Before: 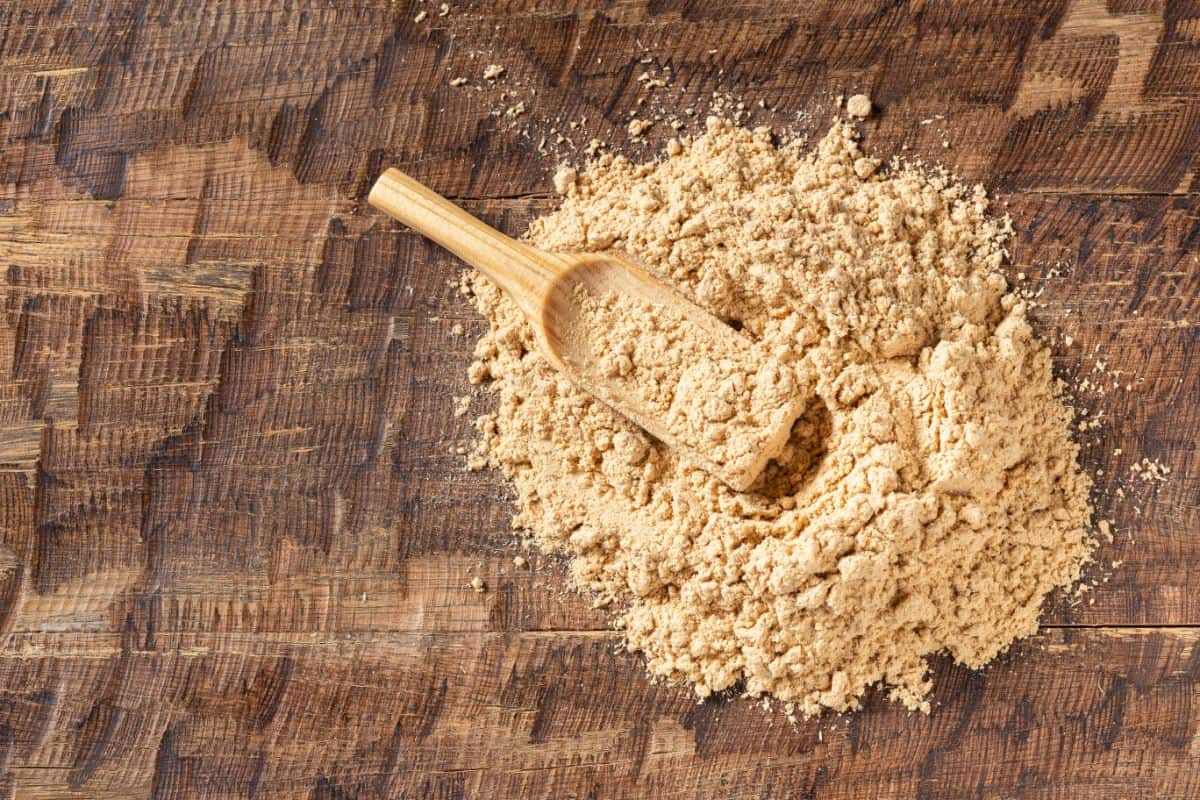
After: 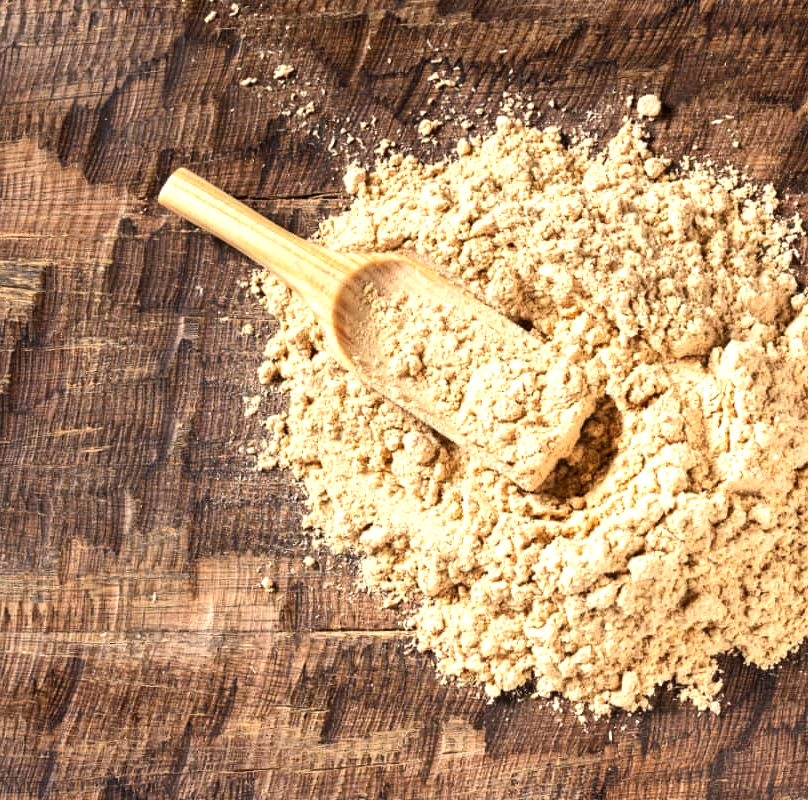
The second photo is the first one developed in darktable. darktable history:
crop and rotate: left 17.543%, right 15.073%
tone equalizer: -8 EV -0.752 EV, -7 EV -0.73 EV, -6 EV -0.591 EV, -5 EV -0.371 EV, -3 EV 0.389 EV, -2 EV 0.6 EV, -1 EV 0.682 EV, +0 EV 0.742 EV, edges refinement/feathering 500, mask exposure compensation -1.57 EV, preserve details no
